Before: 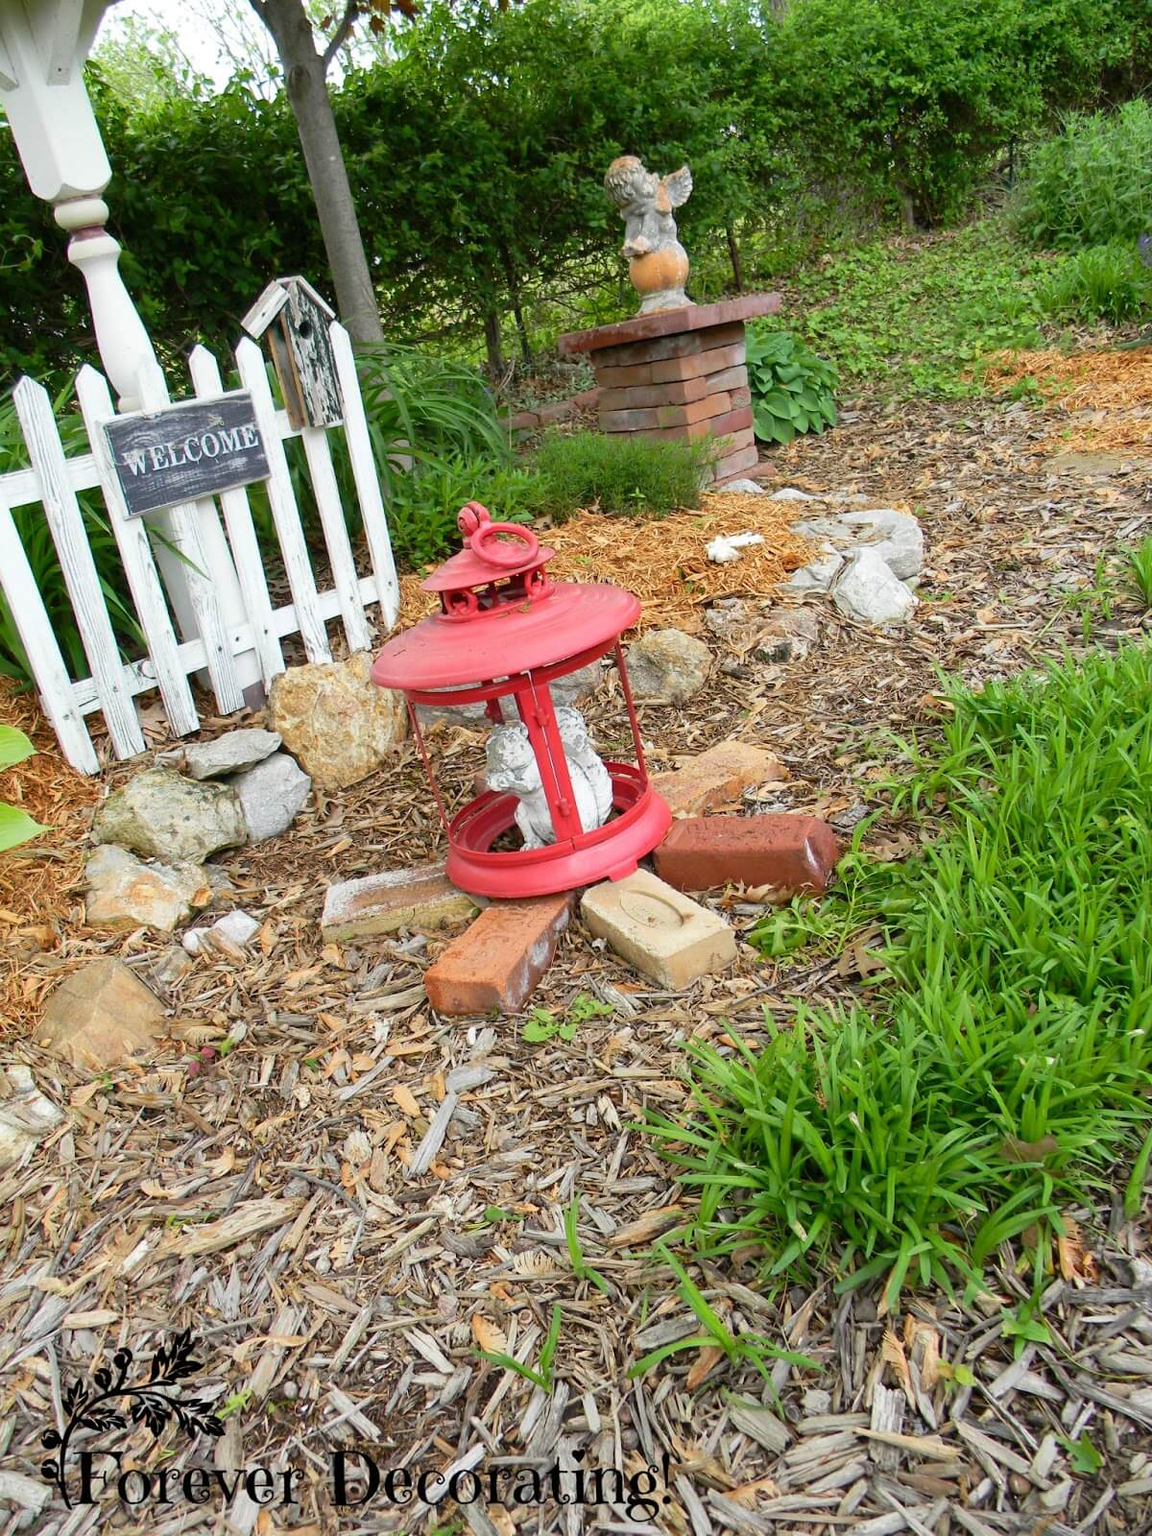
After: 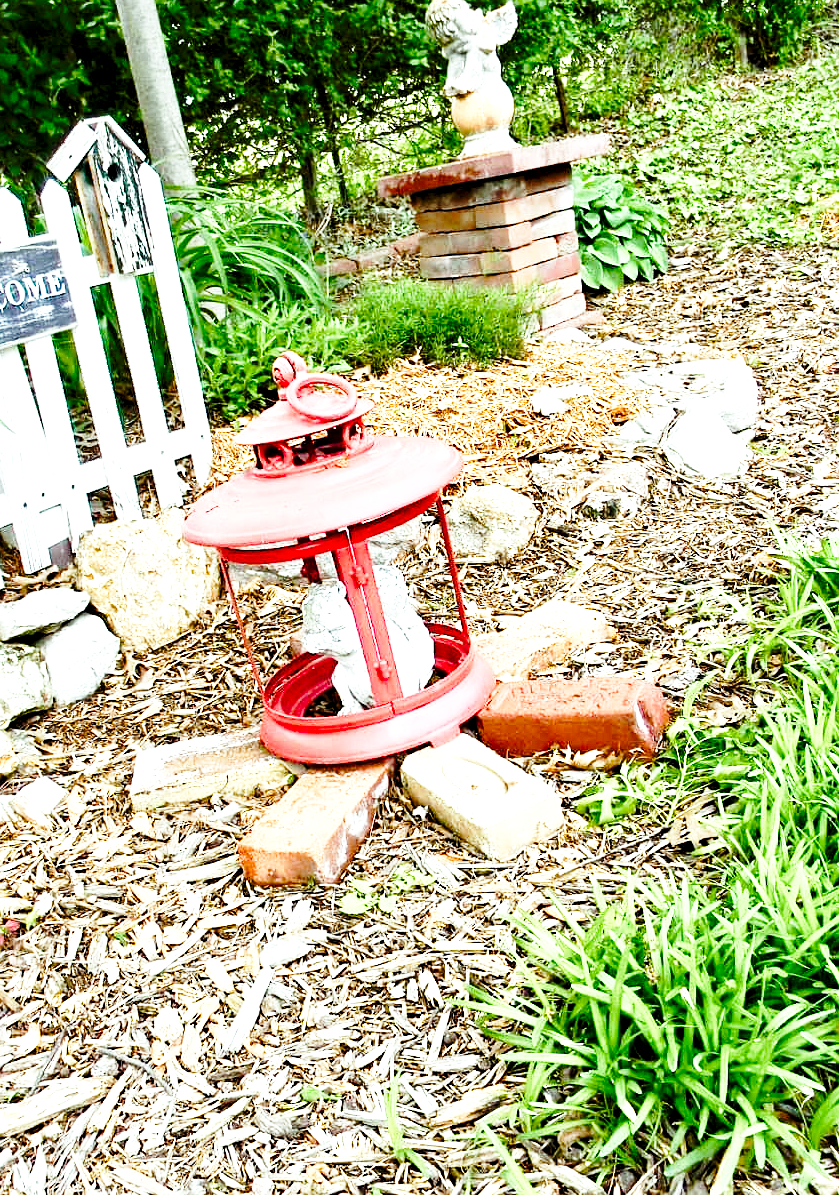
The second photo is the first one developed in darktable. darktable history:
exposure: black level correction 0, exposure 0.691 EV, compensate exposure bias true, compensate highlight preservation false
crop and rotate: left 17.056%, top 10.781%, right 12.968%, bottom 14.504%
base curve: curves: ch0 [(0, 0) (0.028, 0.03) (0.121, 0.232) (0.46, 0.748) (0.859, 0.968) (1, 1)], exposure shift 0.01, preserve colors none
color balance rgb: highlights gain › luminance 19.717%, highlights gain › chroma 2.753%, highlights gain › hue 174.37°, perceptual saturation grading › global saturation 20%, perceptual saturation grading › highlights -50.168%, perceptual saturation grading › shadows 30.6%, global vibrance 14.685%
contrast equalizer: y [[0.601, 0.6, 0.598, 0.598, 0.6, 0.601], [0.5 ×6], [0.5 ×6], [0 ×6], [0 ×6]]
sharpen: radius 1.228, amount 0.302, threshold 0.176
tone equalizer: on, module defaults
